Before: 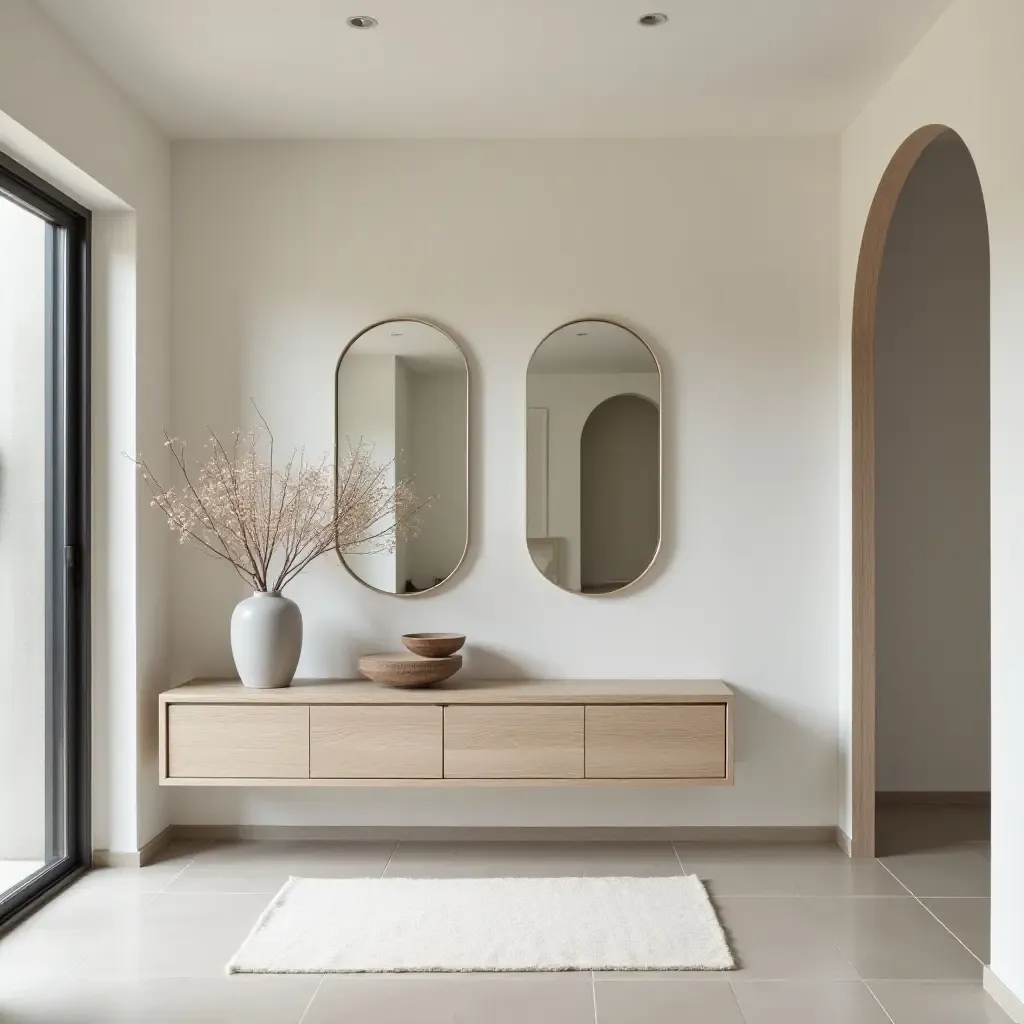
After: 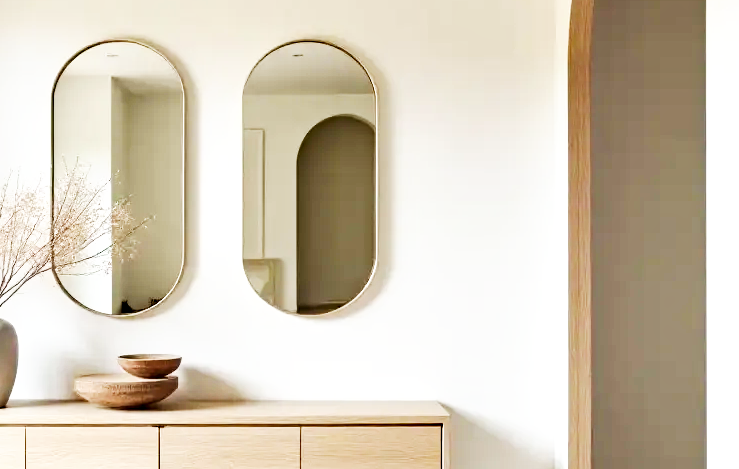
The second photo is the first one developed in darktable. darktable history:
crop and rotate: left 27.81%, top 27.309%, bottom 26.886%
haze removal: strength 0.278, distance 0.244, compatibility mode true, adaptive false
local contrast: highlights 106%, shadows 101%, detail 120%, midtone range 0.2
exposure: compensate exposure bias true, compensate highlight preservation false
base curve: curves: ch0 [(0, 0) (0.007, 0.004) (0.027, 0.03) (0.046, 0.07) (0.207, 0.54) (0.442, 0.872) (0.673, 0.972) (1, 1)], preserve colors none
